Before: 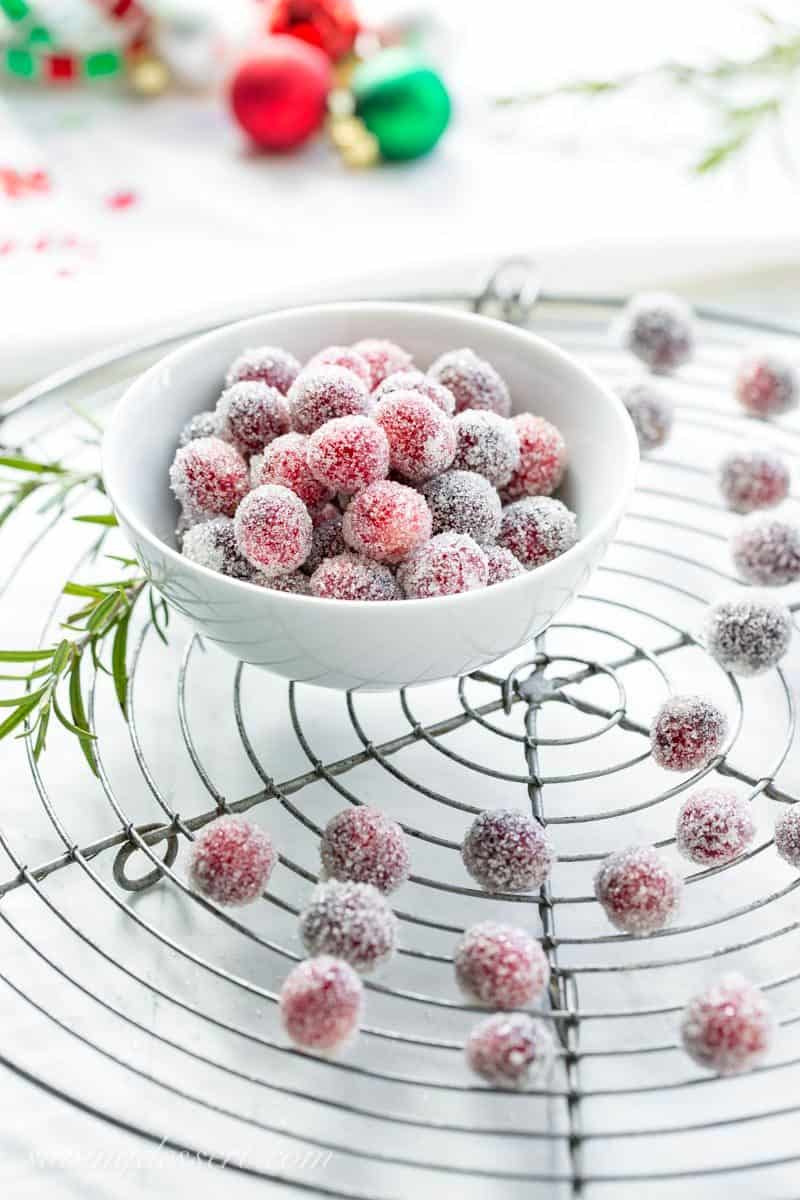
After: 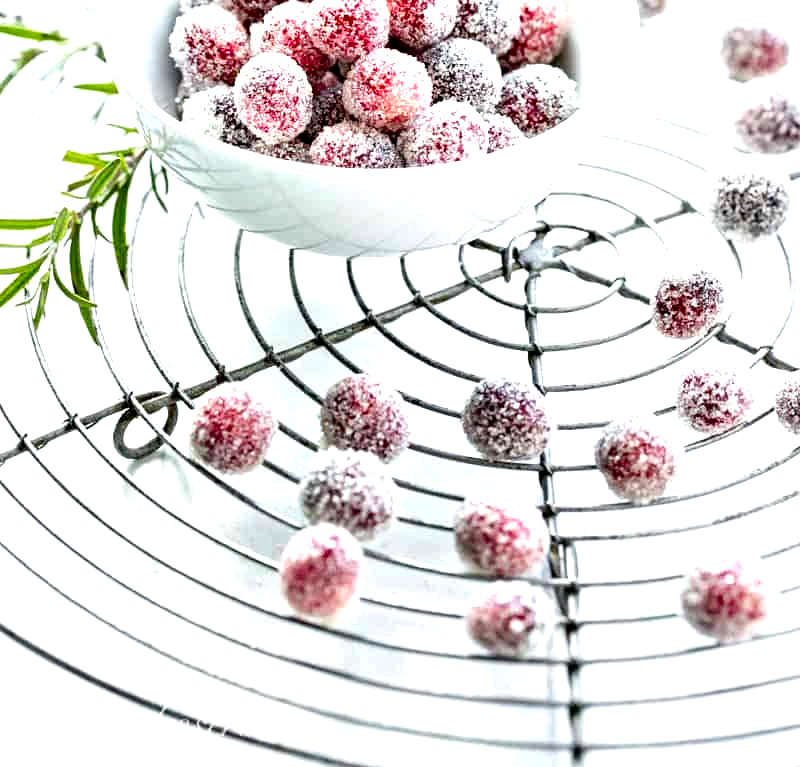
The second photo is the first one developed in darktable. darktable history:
contrast equalizer: y [[0.6 ×6], [0.55 ×6], [0 ×6], [0 ×6], [0 ×6]], mix 0.756
crop and rotate: top 36.056%
exposure: black level correction 0.012, exposure 0.7 EV, compensate highlight preservation false
